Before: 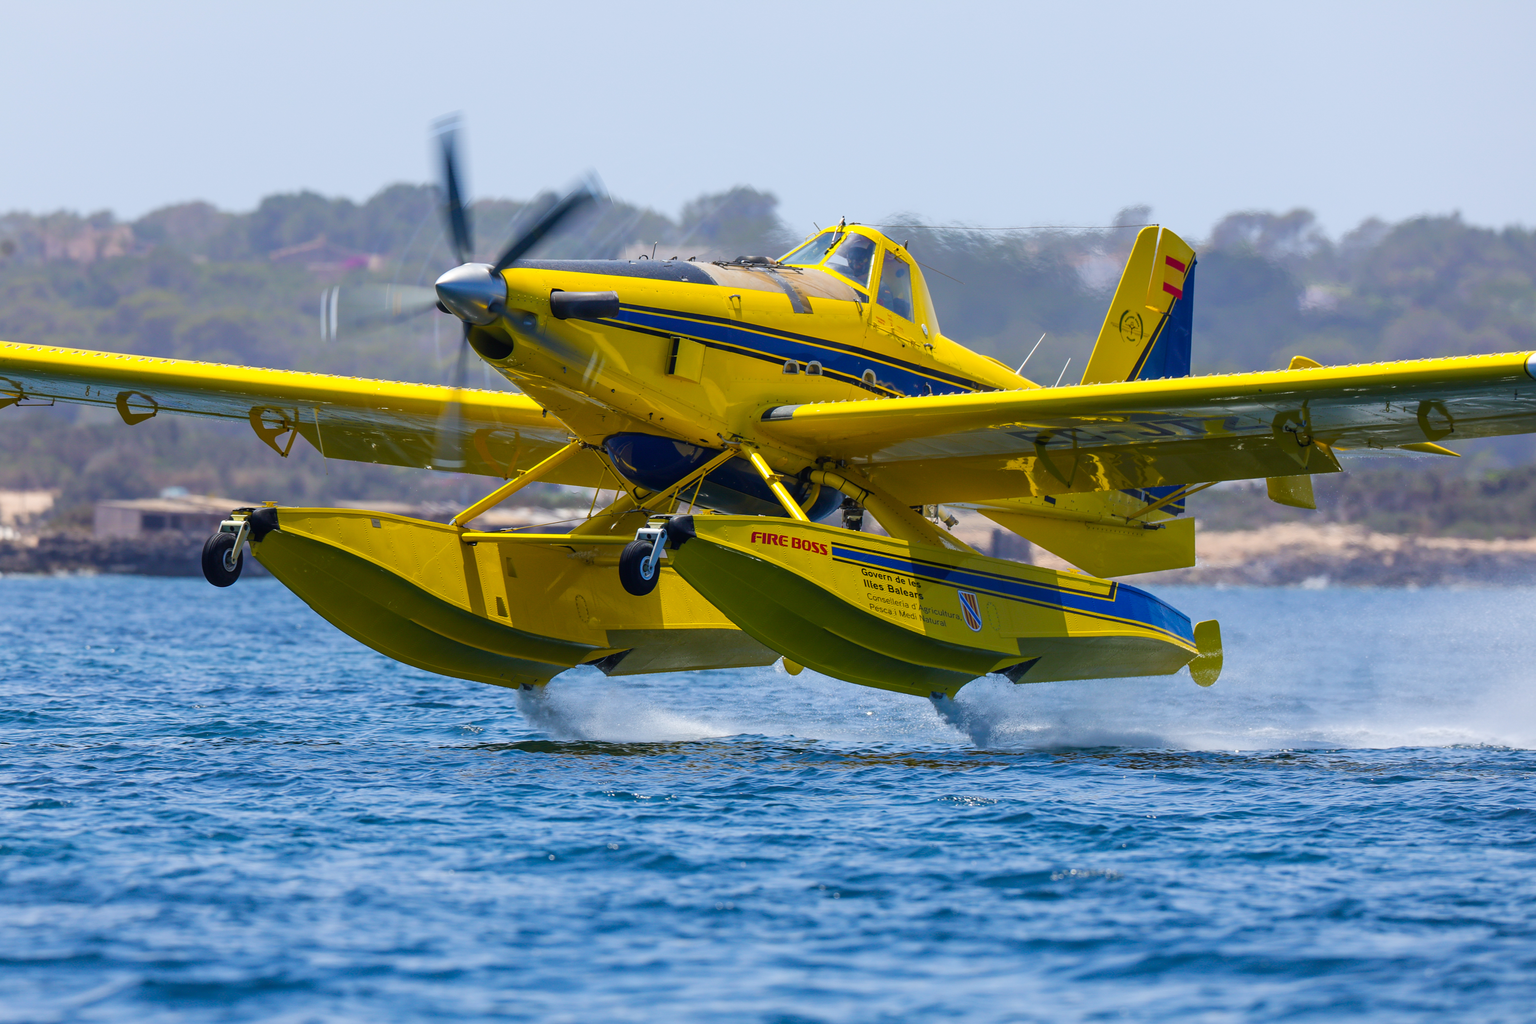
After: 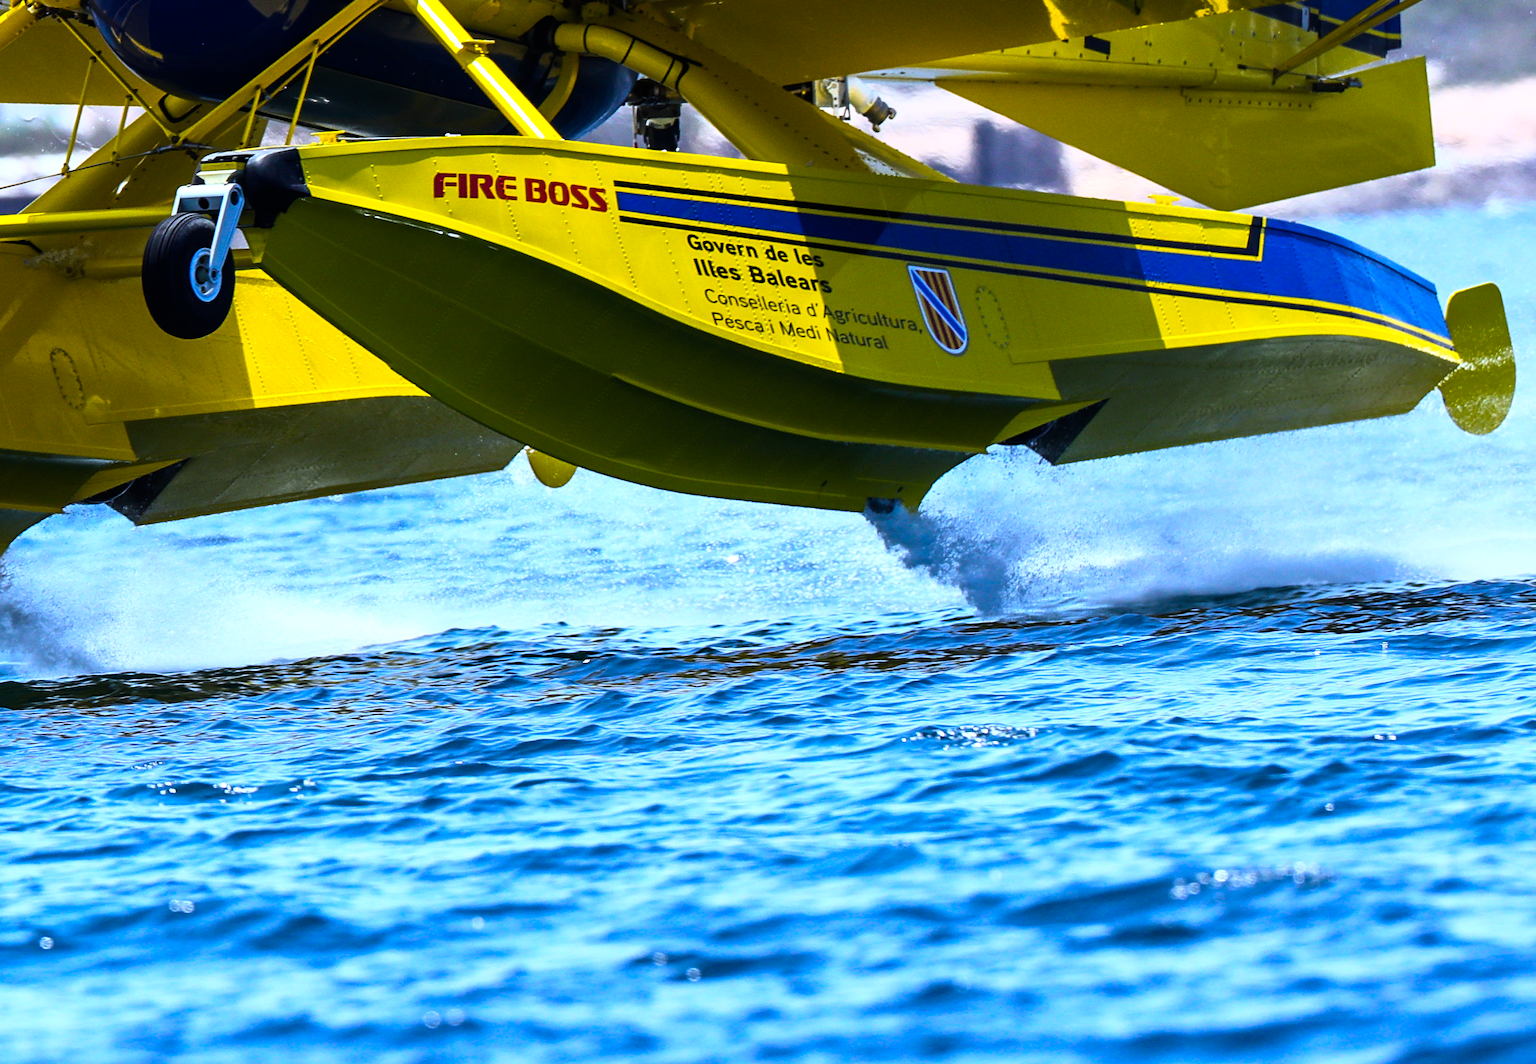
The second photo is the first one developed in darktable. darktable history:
exposure: compensate highlight preservation false
white balance: red 0.931, blue 1.11
color balance rgb: shadows lift › luminance -10%, power › luminance -9%, linear chroma grading › global chroma 10%, global vibrance 10%, contrast 15%, saturation formula JzAzBz (2021)
base curve: curves: ch0 [(0, 0) (0.557, 0.834) (1, 1)]
tone equalizer: -8 EV -0.417 EV, -7 EV -0.389 EV, -6 EV -0.333 EV, -5 EV -0.222 EV, -3 EV 0.222 EV, -2 EV 0.333 EV, -1 EV 0.389 EV, +0 EV 0.417 EV, edges refinement/feathering 500, mask exposure compensation -1.57 EV, preserve details no
crop: left 37.221%, top 45.169%, right 20.63%, bottom 13.777%
rotate and perspective: rotation -4.86°, automatic cropping off
